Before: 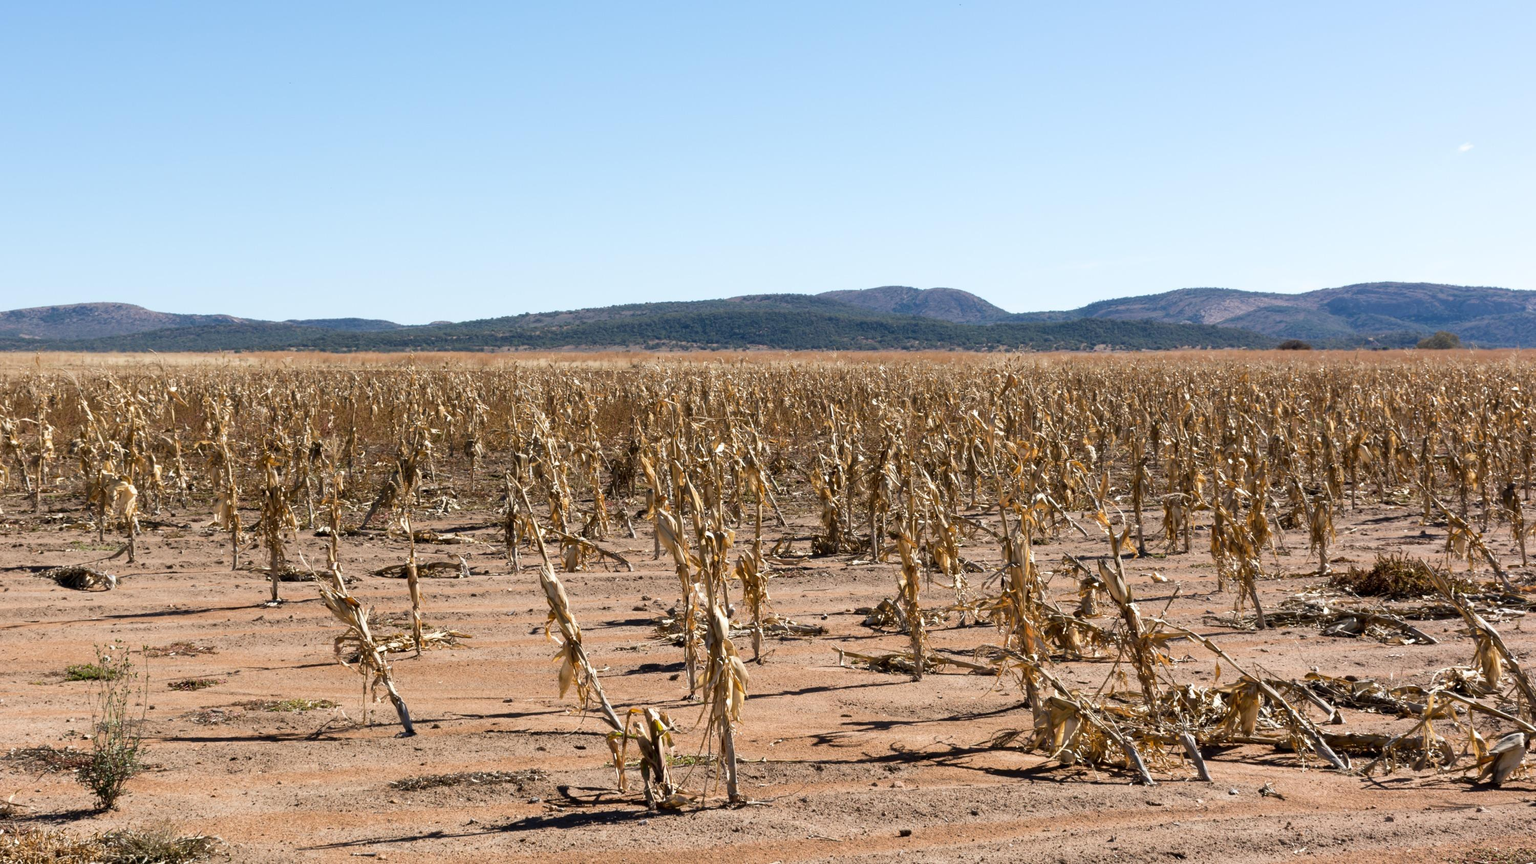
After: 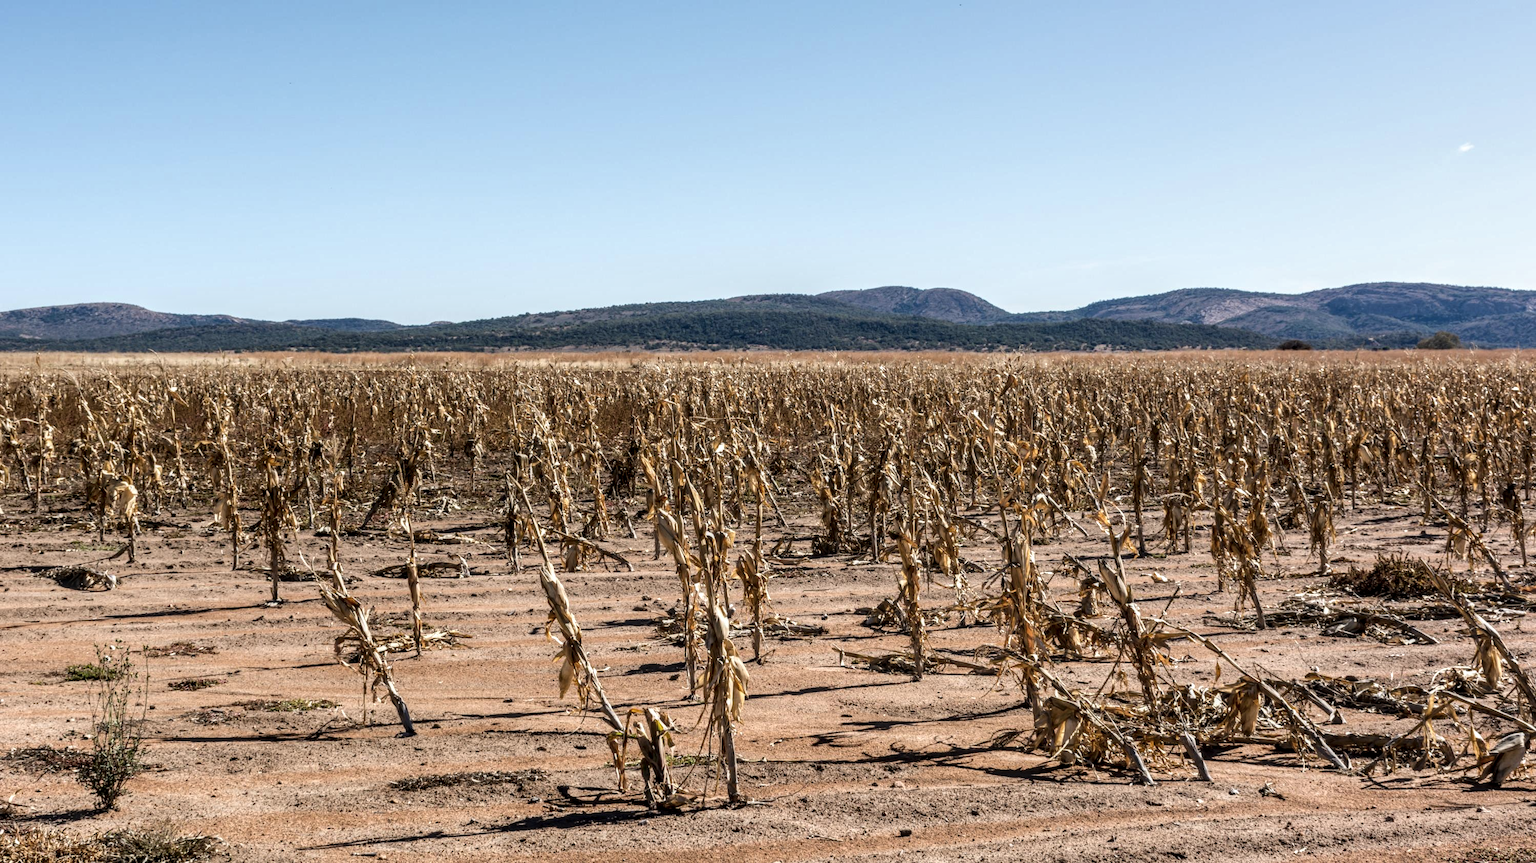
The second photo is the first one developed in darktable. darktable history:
local contrast: highlights 1%, shadows 3%, detail 181%
exposure: black level correction -0.013, exposure -0.187 EV, compensate exposure bias true, compensate highlight preservation false
